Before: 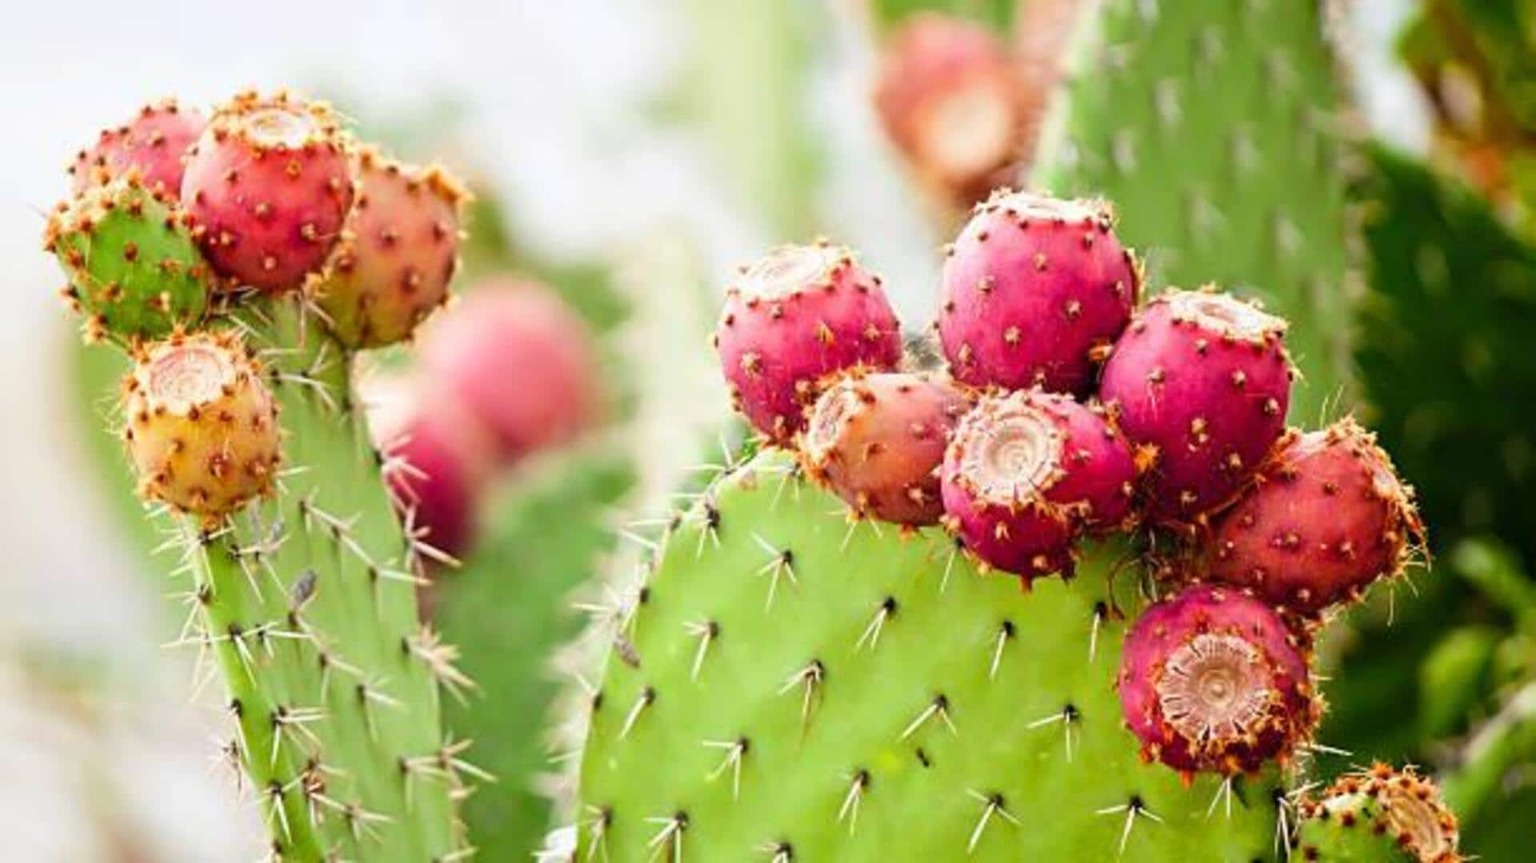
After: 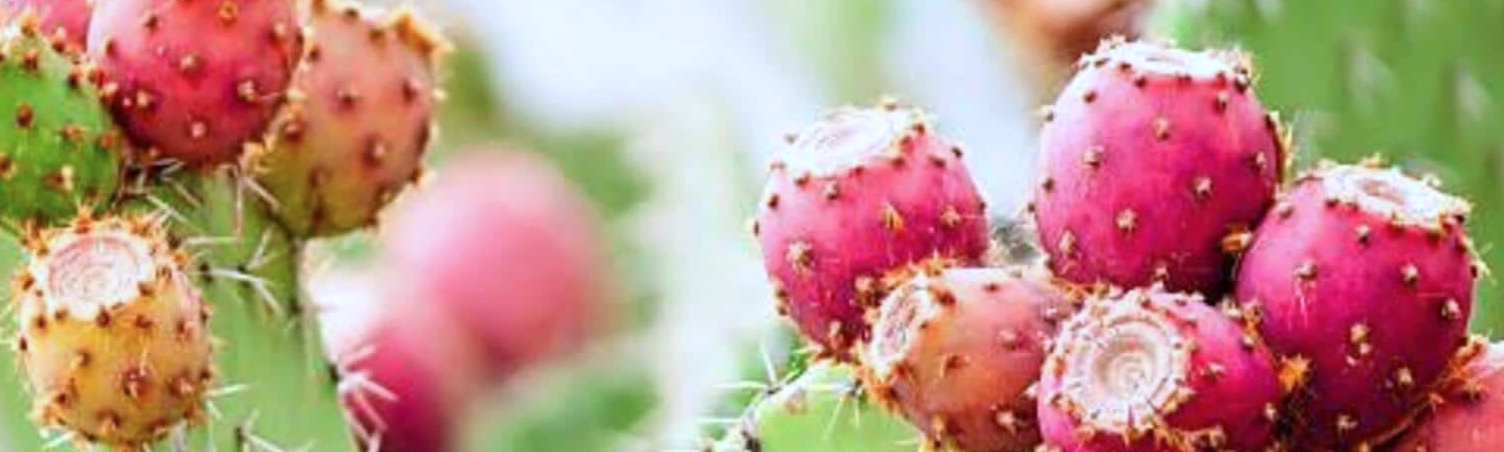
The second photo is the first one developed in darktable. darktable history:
crop: left 7.252%, top 18.467%, right 14.389%, bottom 39.619%
color calibration: illuminant as shot in camera, x 0.37, y 0.382, temperature 4316.1 K
